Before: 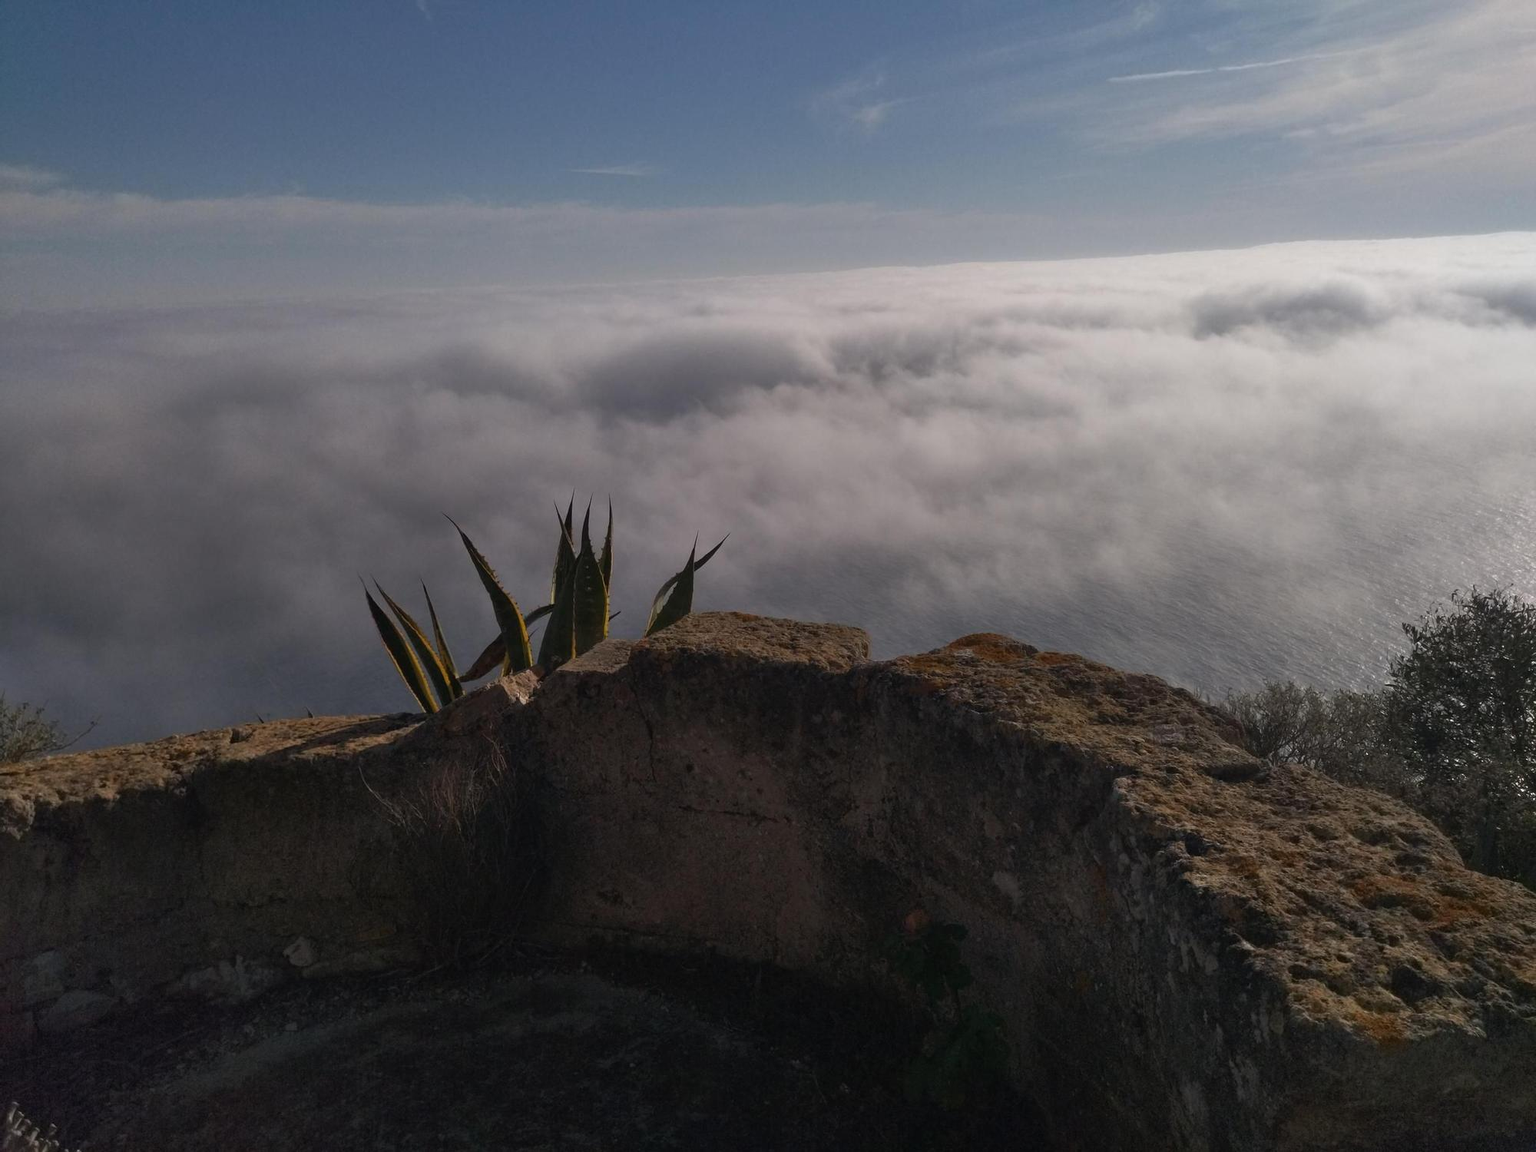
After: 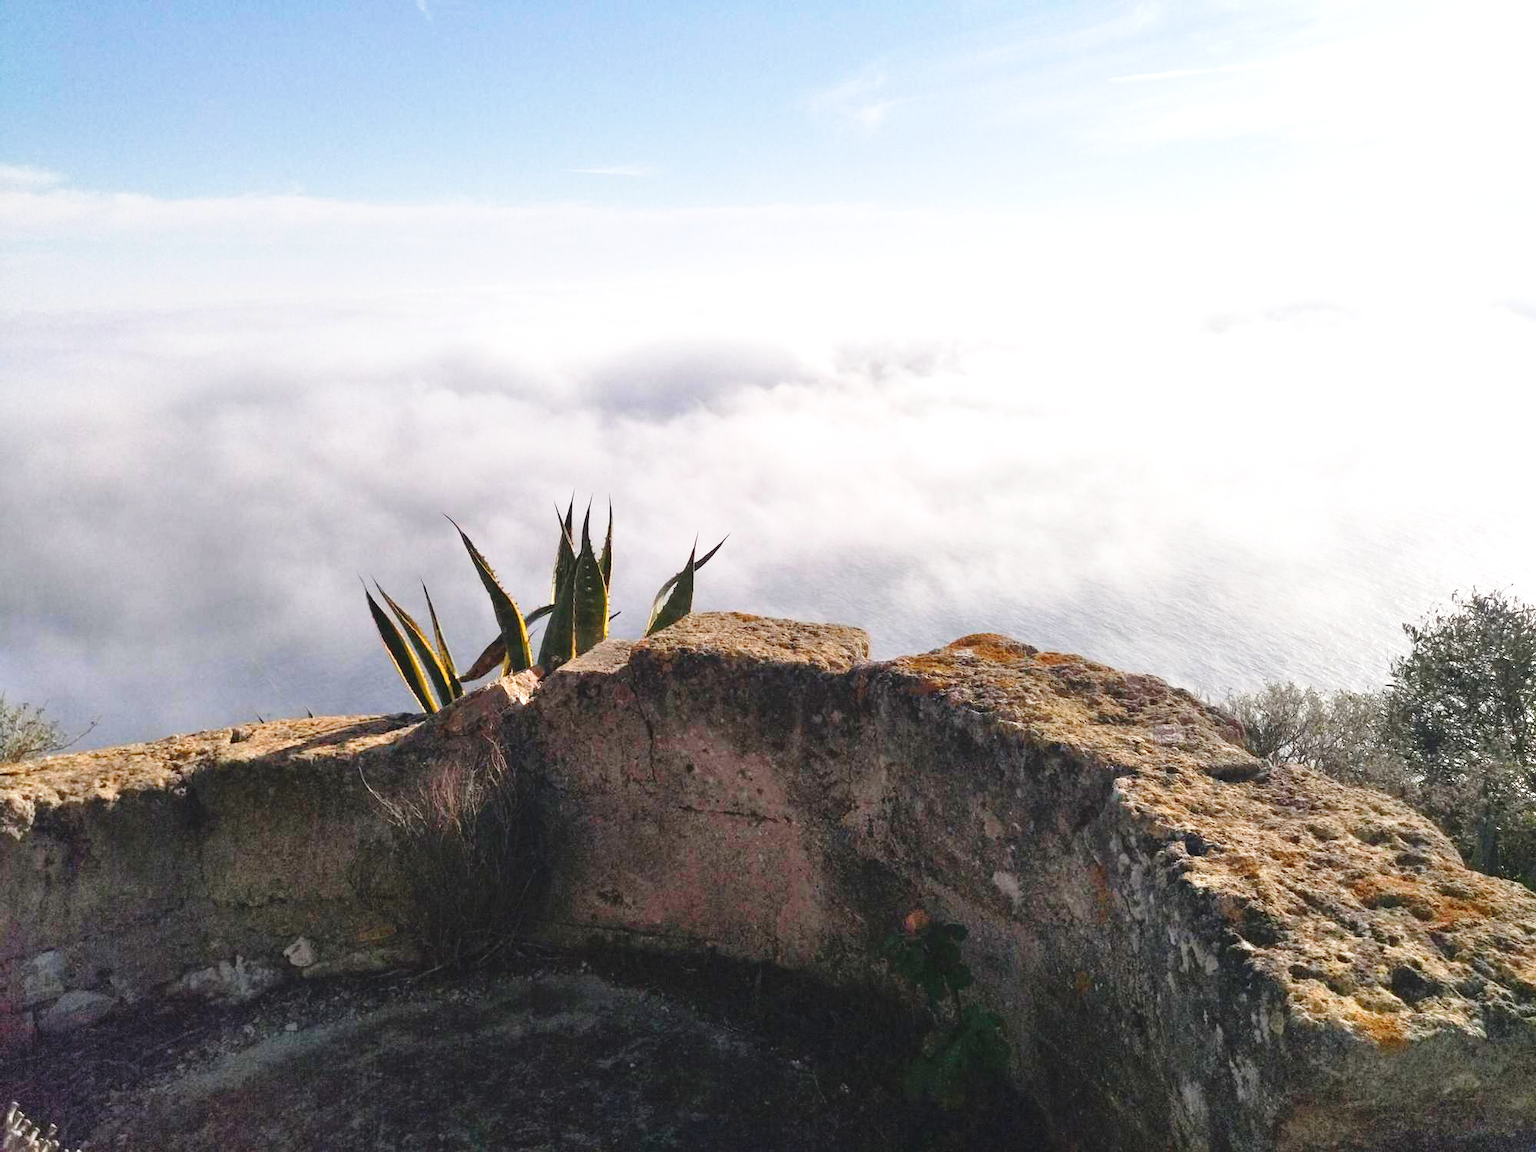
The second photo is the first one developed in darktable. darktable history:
exposure: black level correction 0, exposure 1.675 EV, compensate exposure bias true, compensate highlight preservation false
base curve: curves: ch0 [(0, 0) (0.028, 0.03) (0.121, 0.232) (0.46, 0.748) (0.859, 0.968) (1, 1)], preserve colors none
